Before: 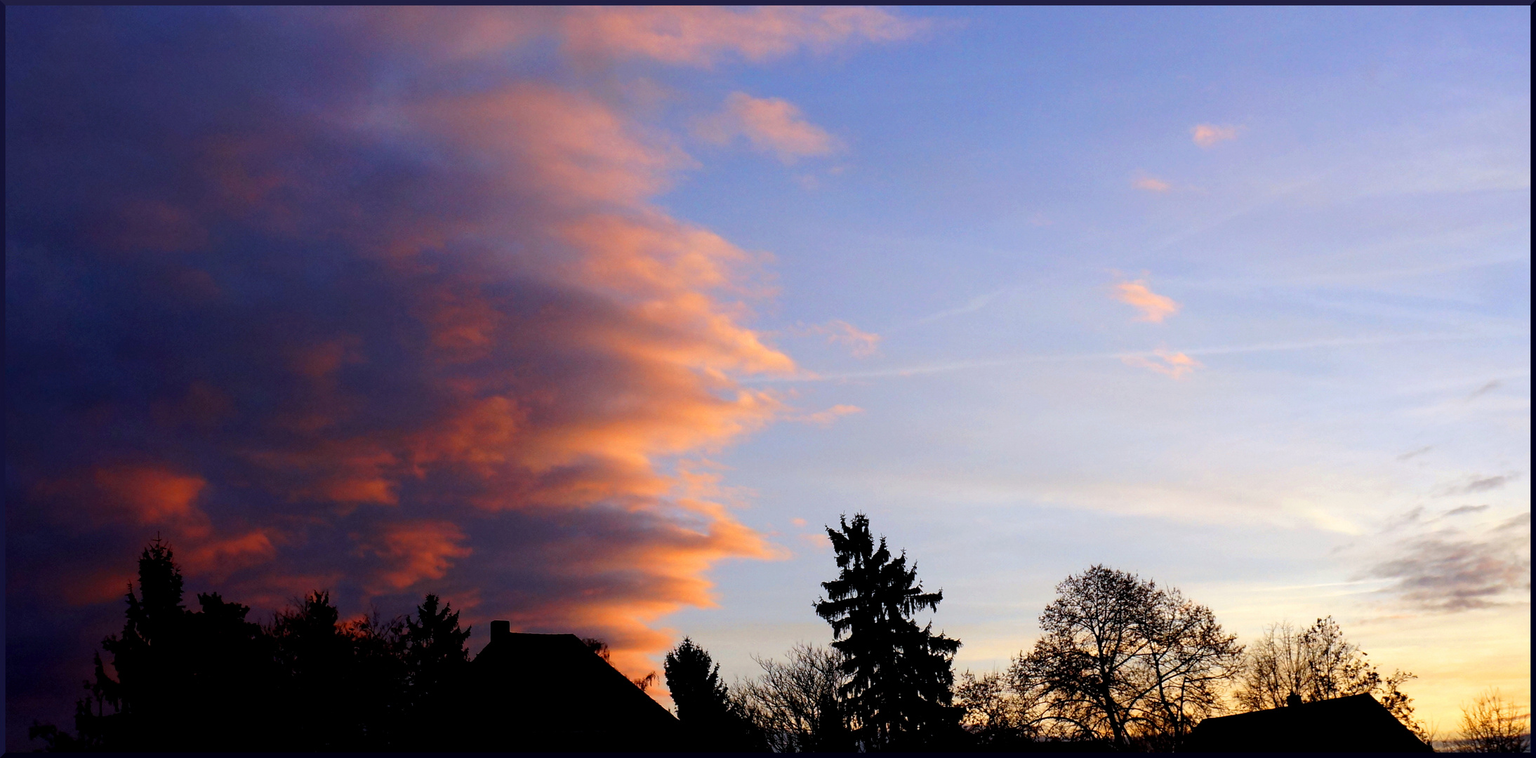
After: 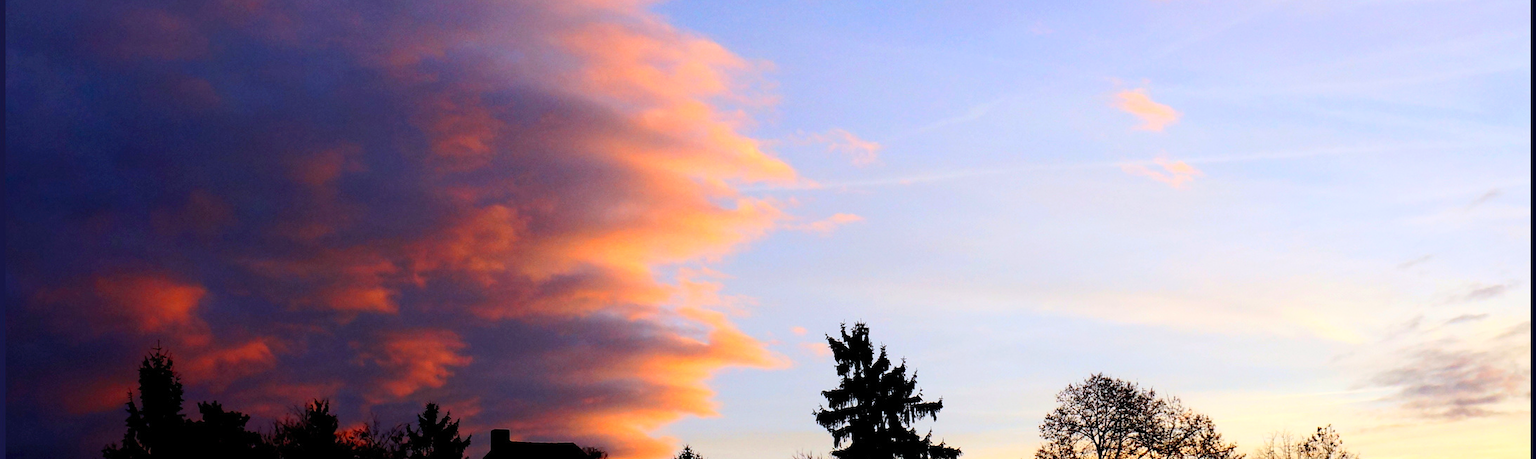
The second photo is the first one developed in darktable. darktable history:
crop and rotate: top 25.361%, bottom 13.986%
contrast brightness saturation: contrast 0.197, brightness 0.169, saturation 0.215
